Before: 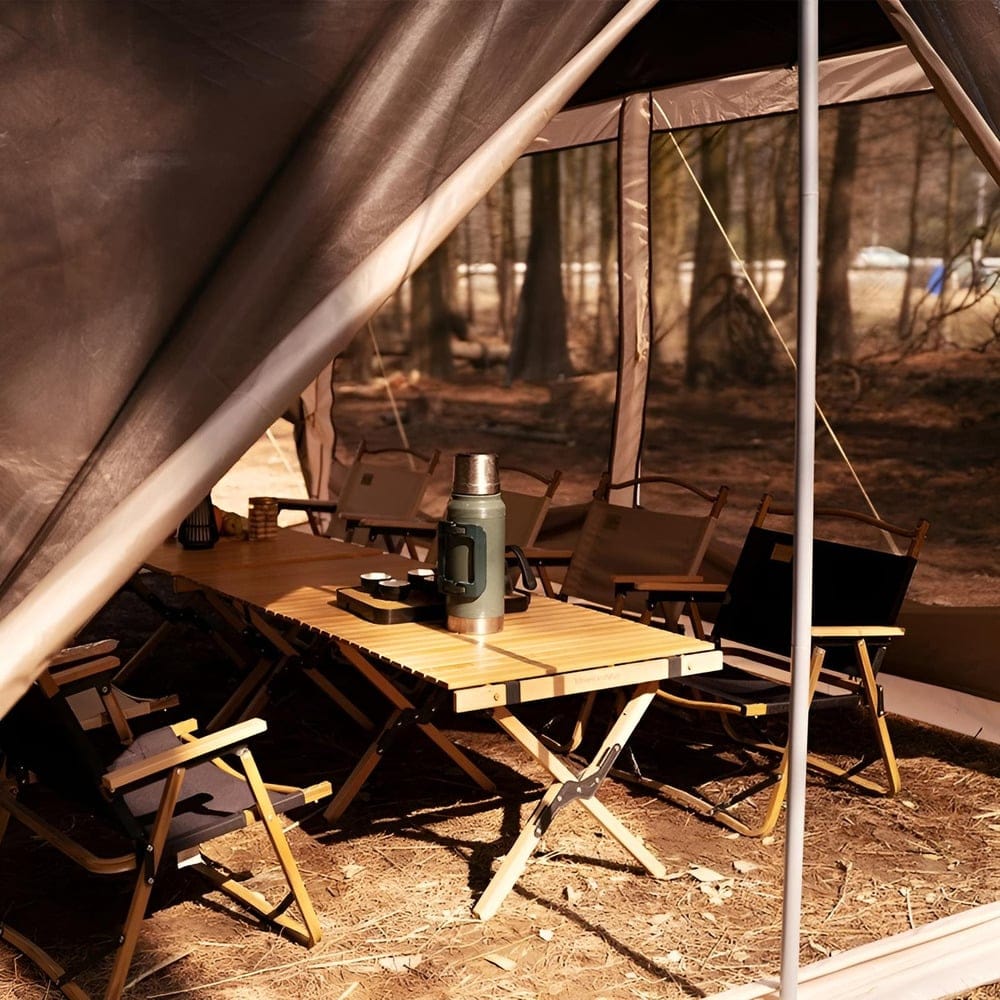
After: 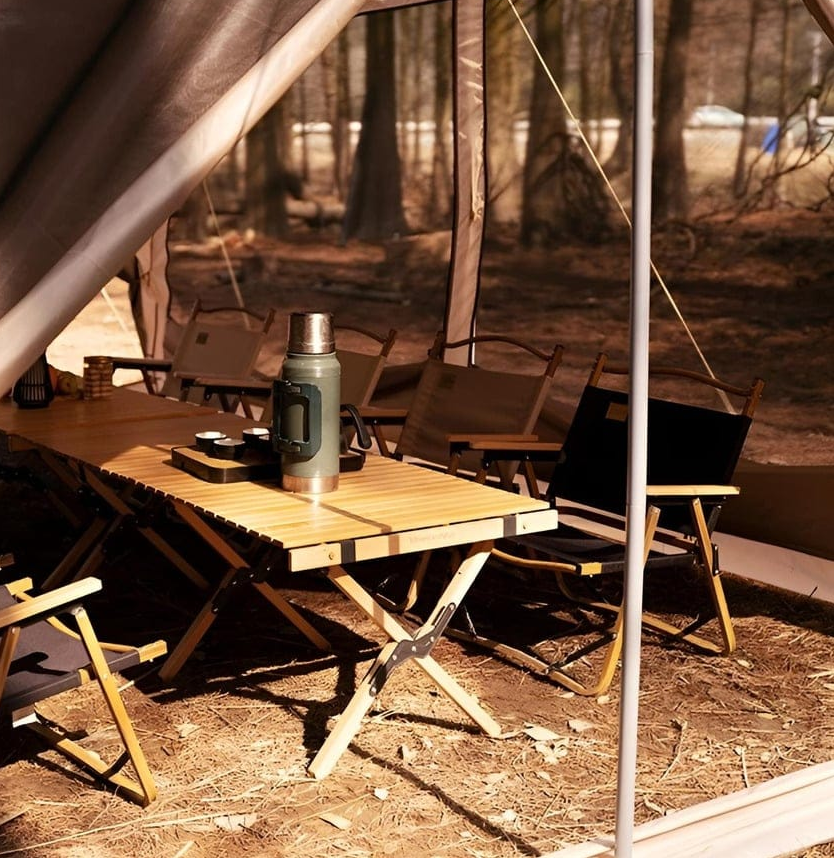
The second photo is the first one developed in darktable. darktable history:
crop: left 16.518%, top 14.188%
